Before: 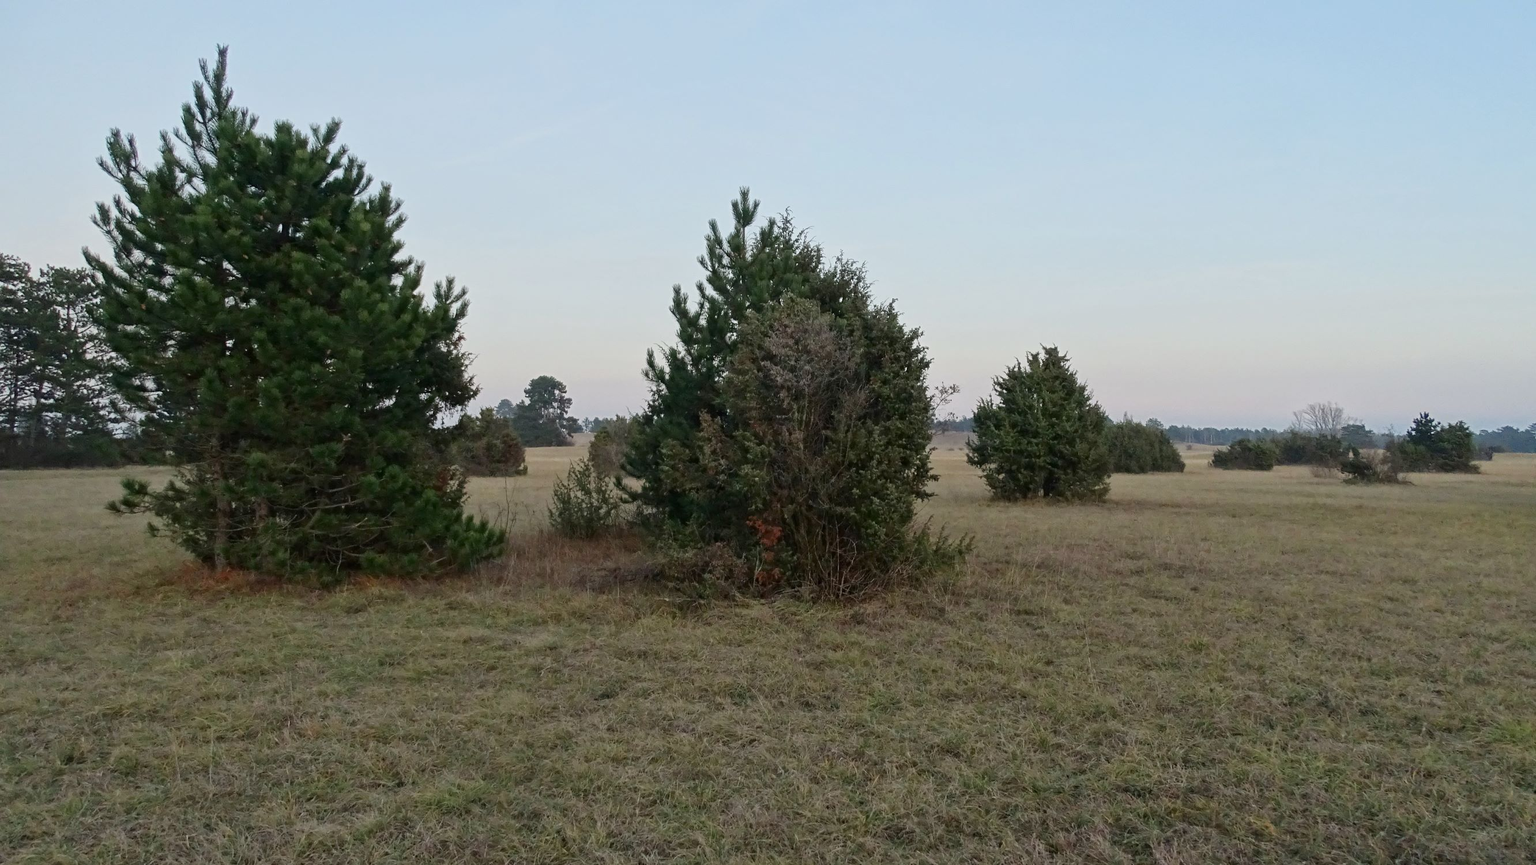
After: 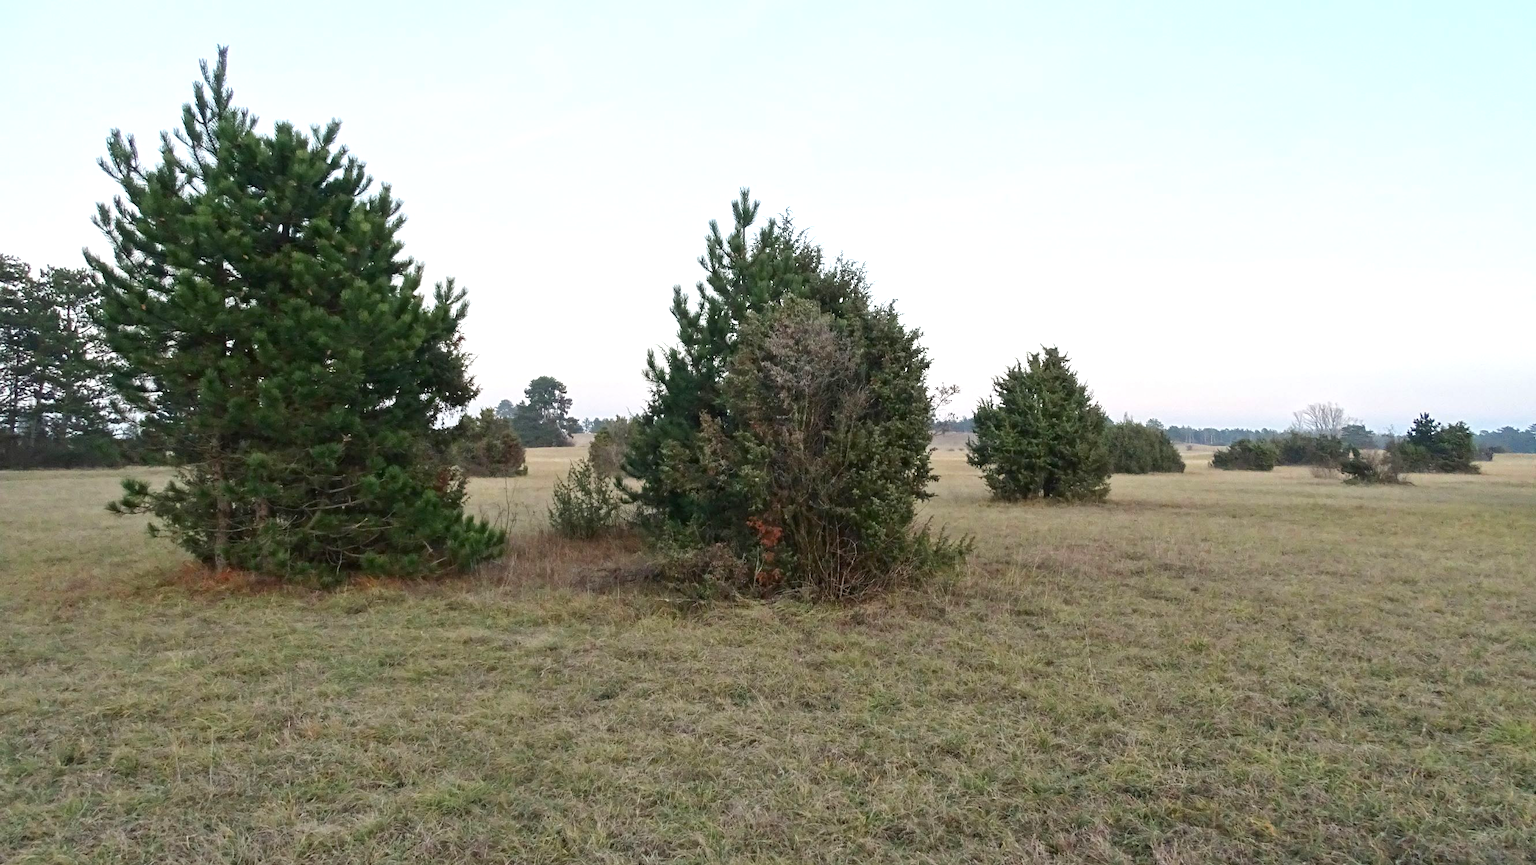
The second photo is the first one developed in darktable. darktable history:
exposure: black level correction 0, exposure 0.834 EV, compensate highlight preservation false
